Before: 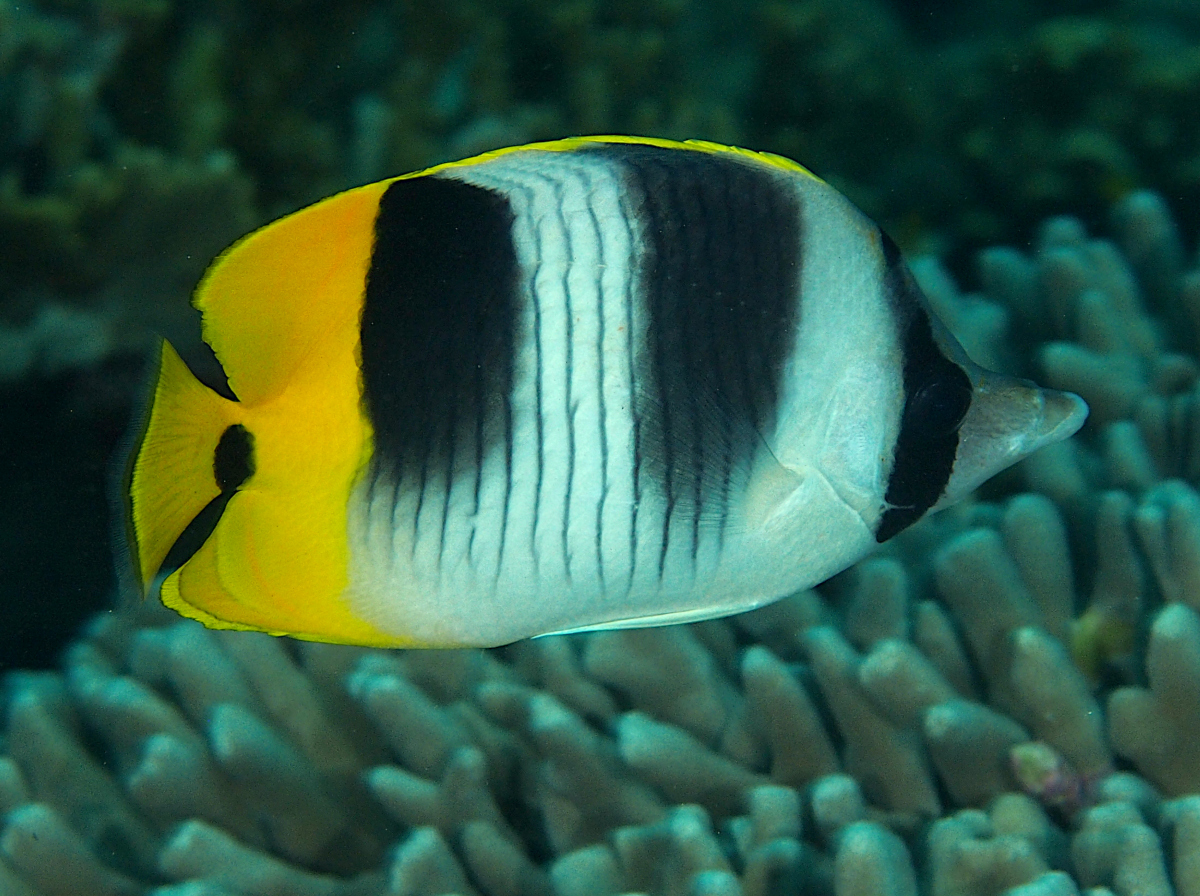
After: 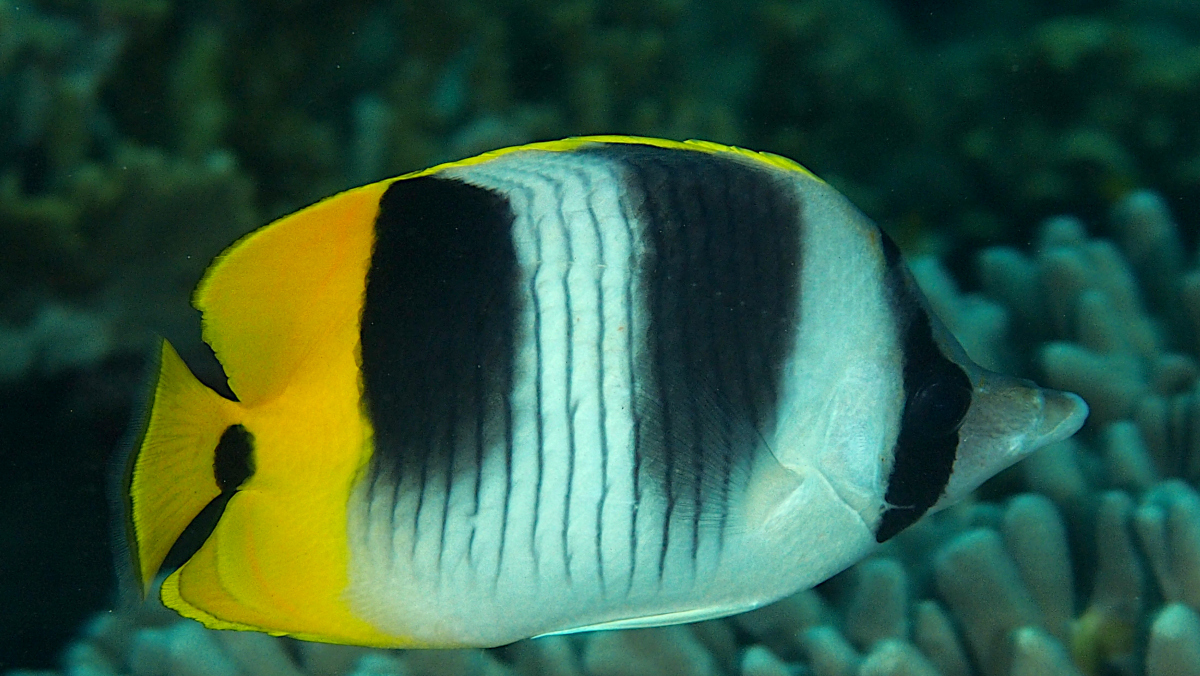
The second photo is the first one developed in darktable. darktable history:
crop: bottom 24.551%
exposure: compensate highlight preservation false
